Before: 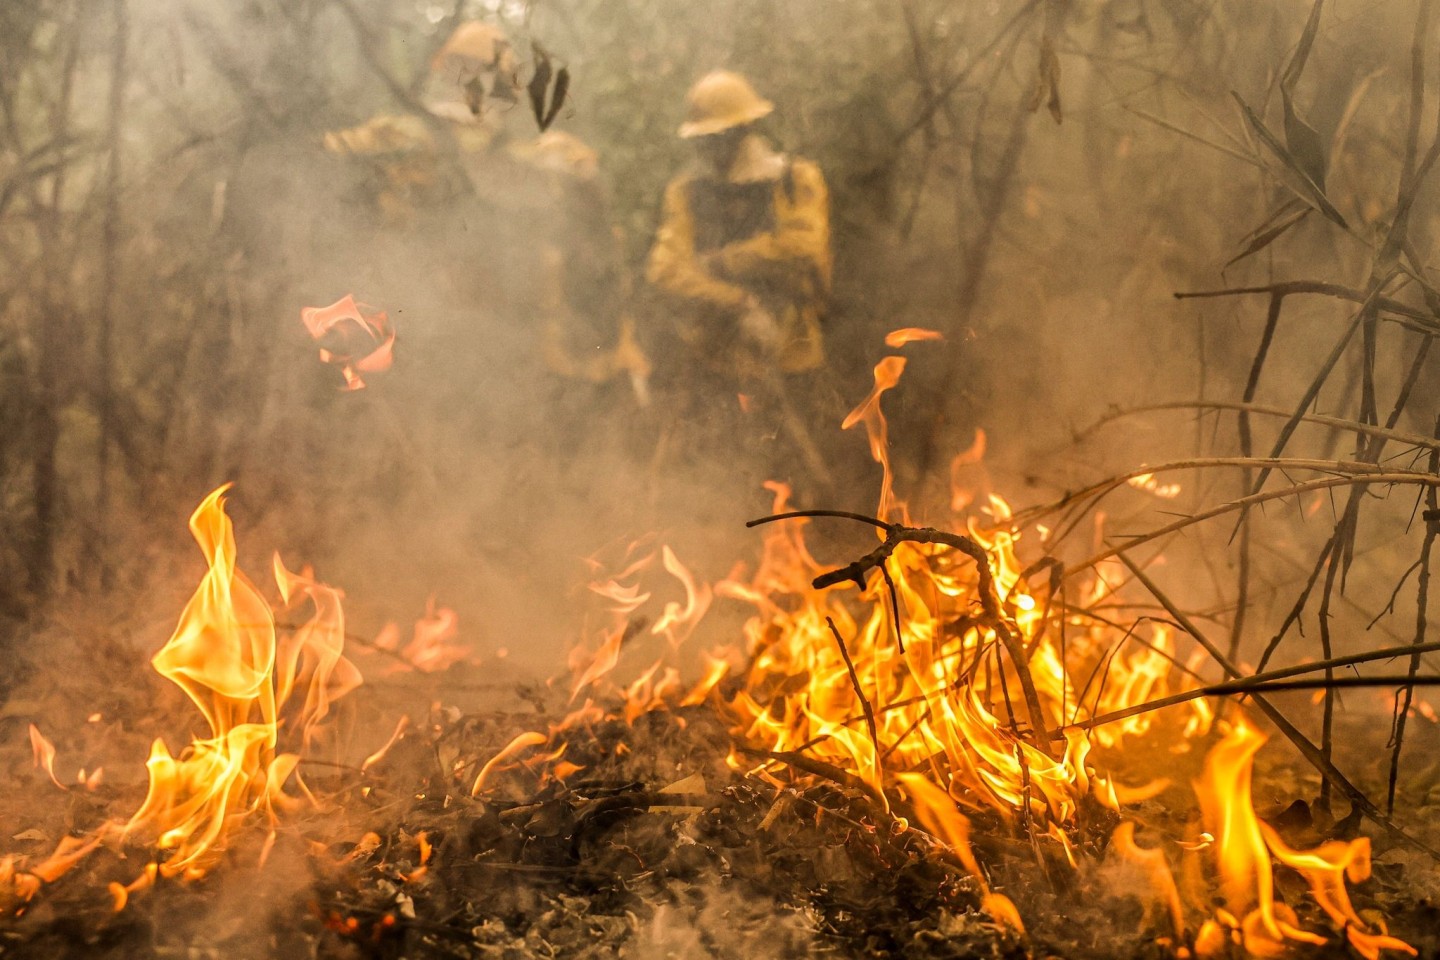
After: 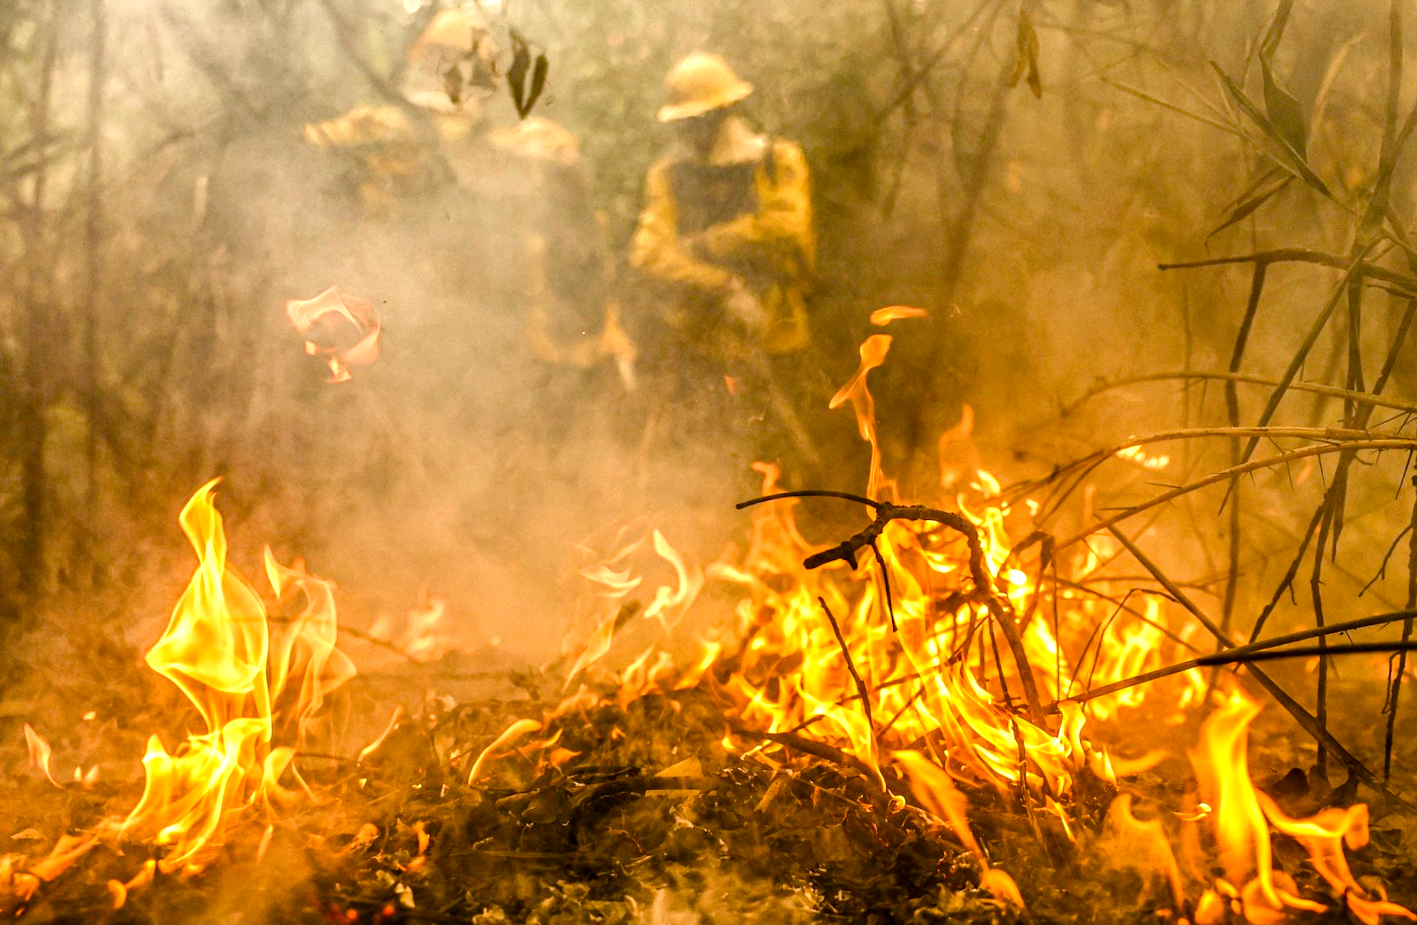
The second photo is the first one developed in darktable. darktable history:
color balance rgb: linear chroma grading › shadows -2.2%, linear chroma grading › highlights -15%, linear chroma grading › global chroma -10%, linear chroma grading › mid-tones -10%, perceptual saturation grading › global saturation 45%, perceptual saturation grading › highlights -50%, perceptual saturation grading › shadows 30%, perceptual brilliance grading › global brilliance 18%, global vibrance 45%
rotate and perspective: rotation -1.42°, crop left 0.016, crop right 0.984, crop top 0.035, crop bottom 0.965
